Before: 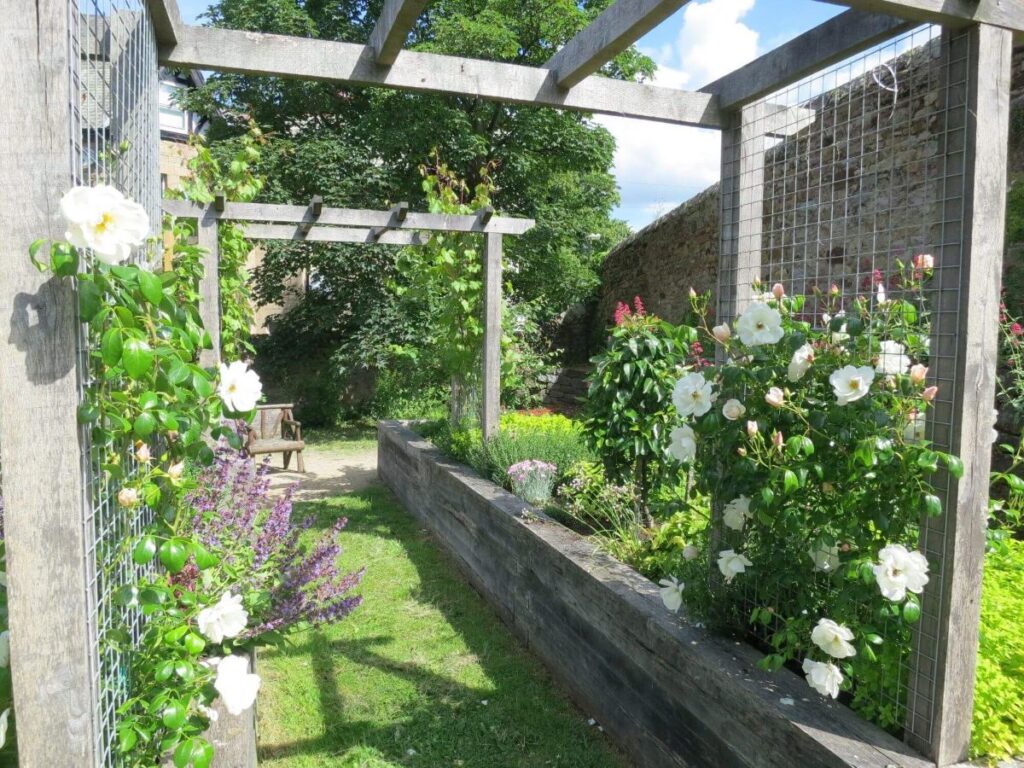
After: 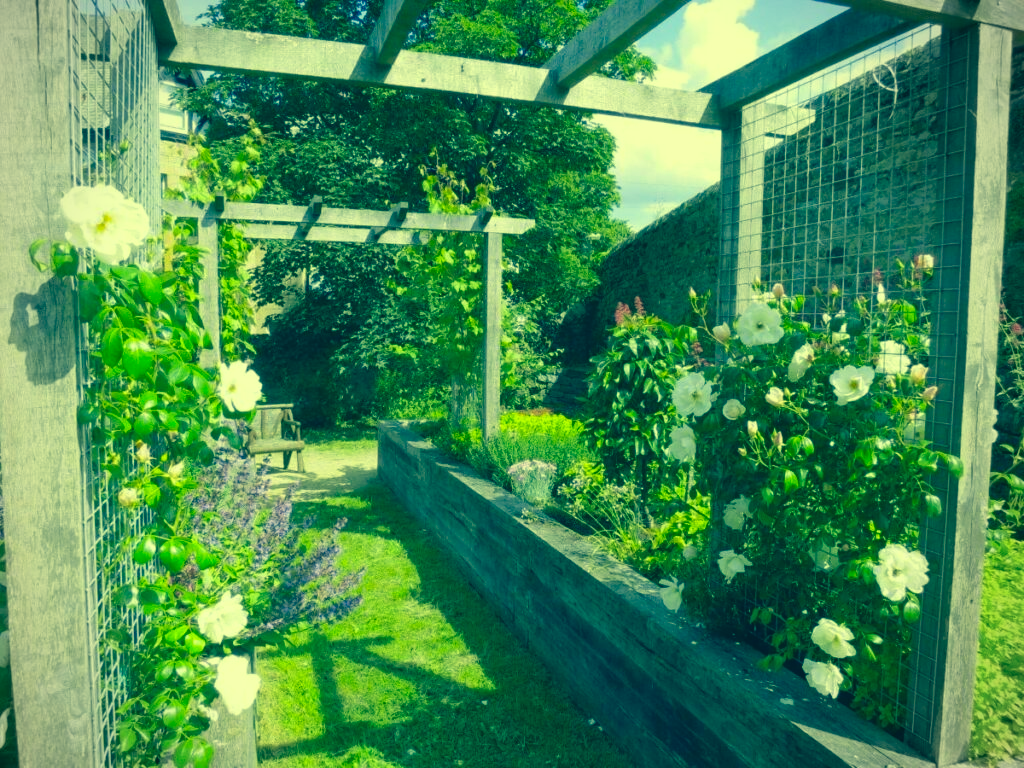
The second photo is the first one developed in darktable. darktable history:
color correction: highlights a* -15.58, highlights b* 40, shadows a* -40, shadows b* -26.18
vignetting: fall-off radius 60.92%
